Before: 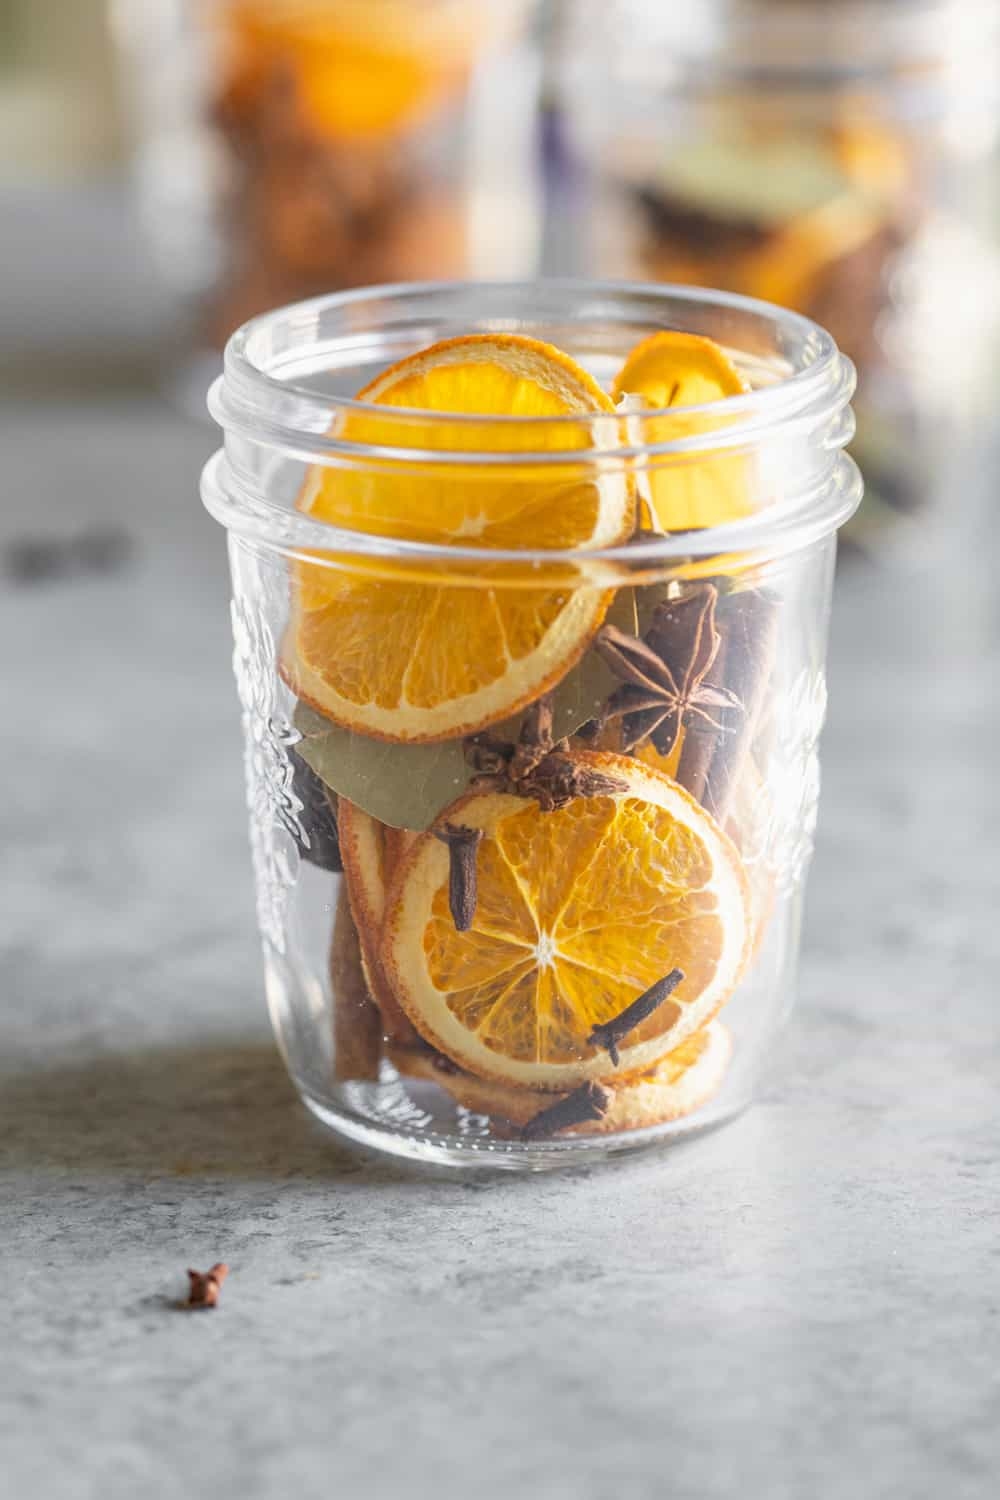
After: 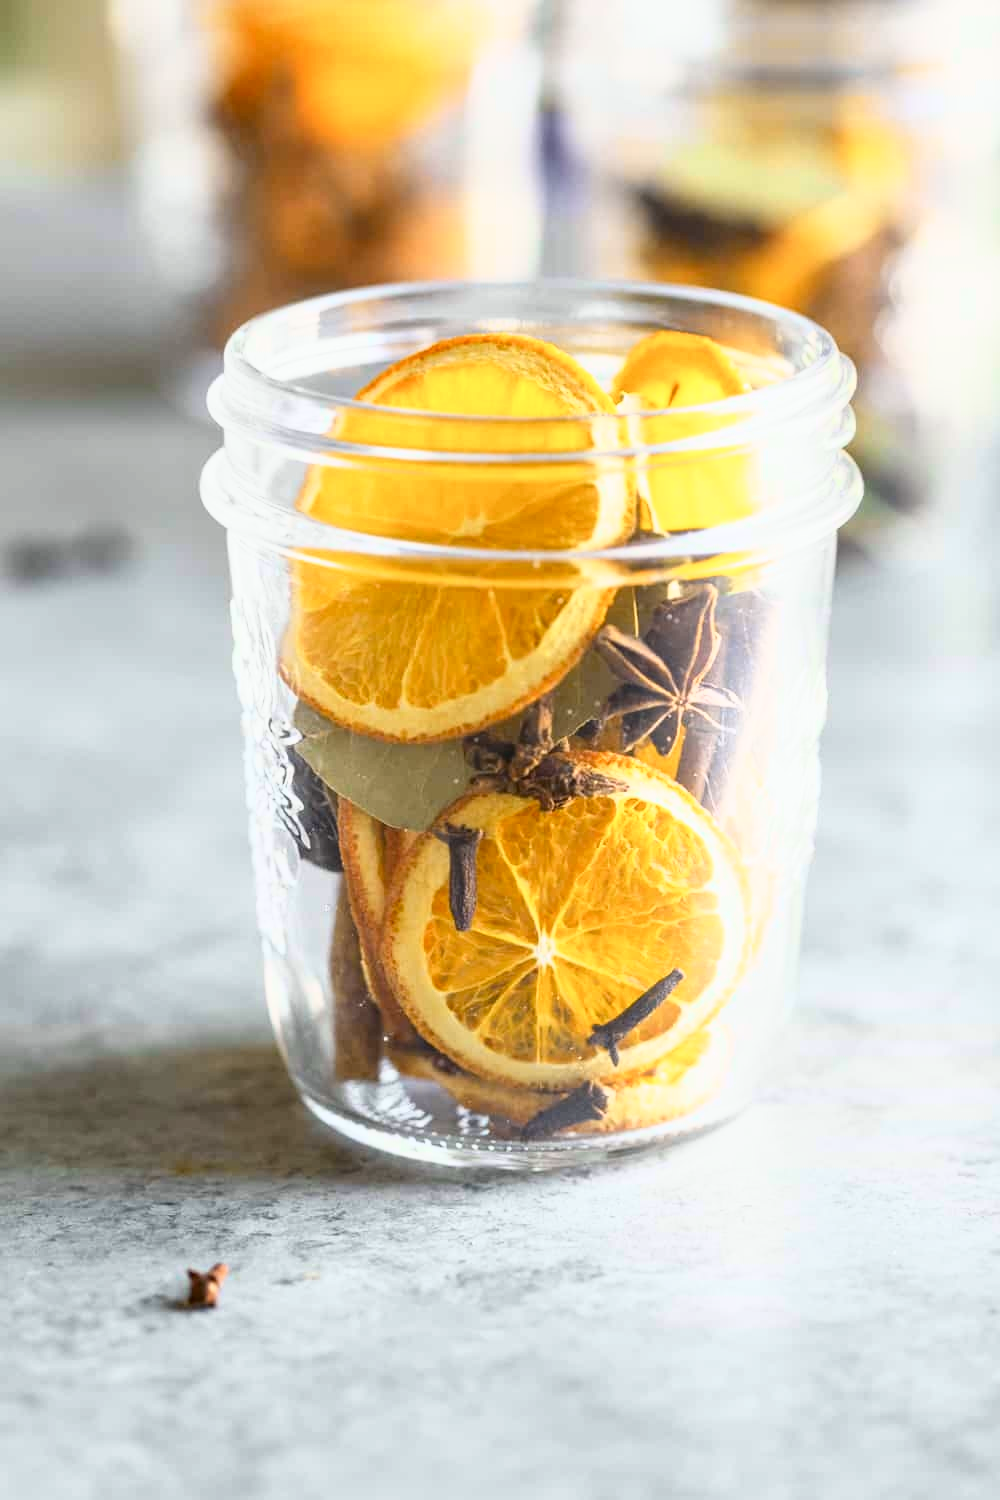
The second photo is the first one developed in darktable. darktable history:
tone curve: curves: ch0 [(0, 0.018) (0.162, 0.128) (0.434, 0.478) (0.667, 0.785) (0.819, 0.943) (1, 0.991)]; ch1 [(0, 0) (0.402, 0.36) (0.476, 0.449) (0.506, 0.505) (0.523, 0.518) (0.582, 0.586) (0.641, 0.668) (0.7, 0.741) (1, 1)]; ch2 [(0, 0) (0.416, 0.403) (0.483, 0.472) (0.503, 0.505) (0.521, 0.519) (0.547, 0.561) (0.597, 0.643) (0.699, 0.759) (0.997, 0.858)], color space Lab, independent channels
